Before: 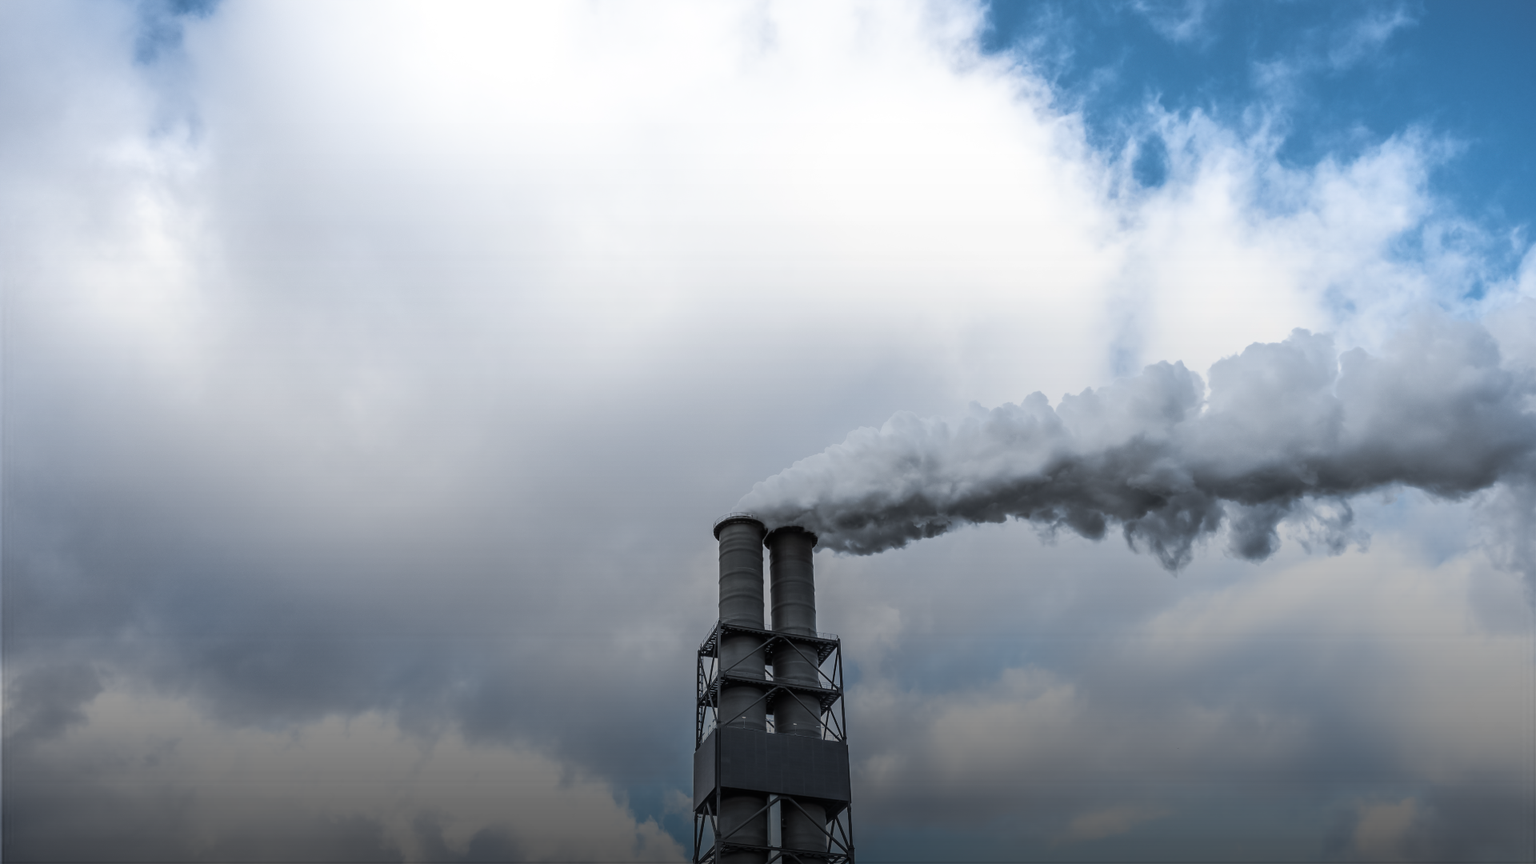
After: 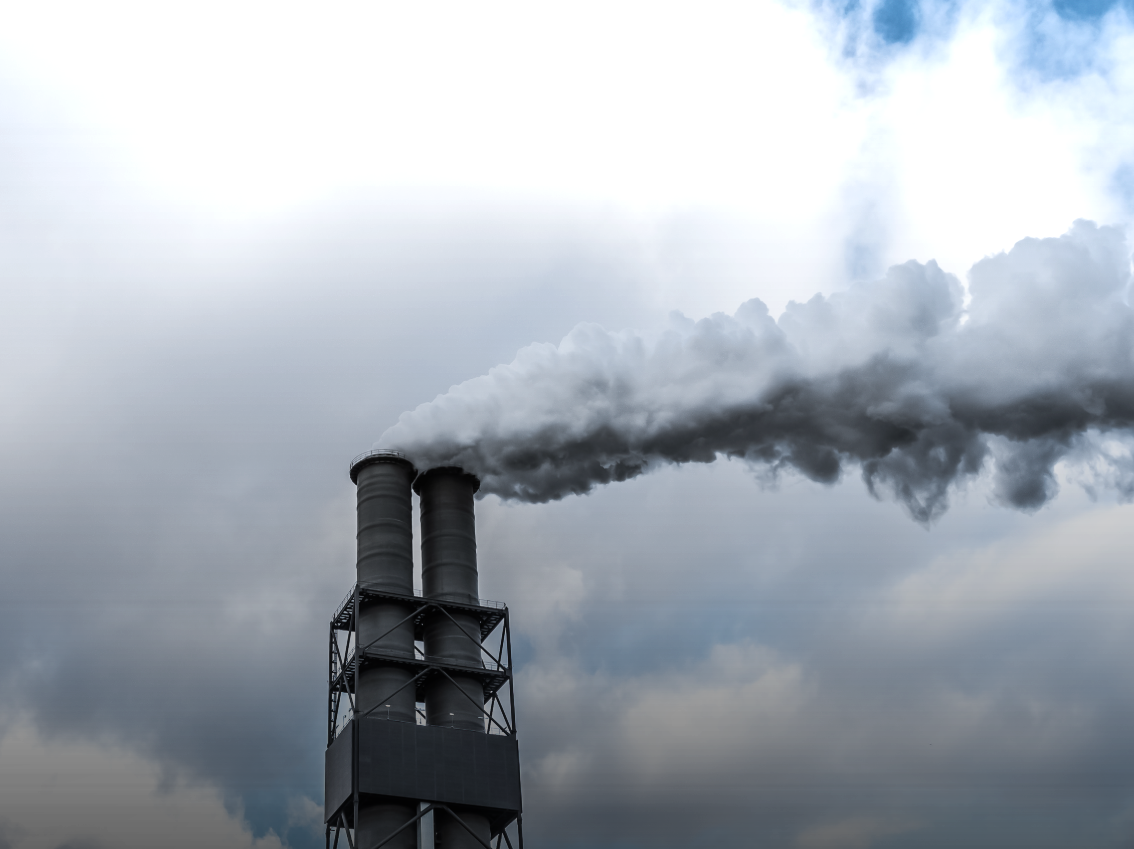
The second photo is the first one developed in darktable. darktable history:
tone equalizer: -8 EV -0.417 EV, -7 EV -0.389 EV, -6 EV -0.333 EV, -5 EV -0.222 EV, -3 EV 0.222 EV, -2 EV 0.333 EV, -1 EV 0.389 EV, +0 EV 0.417 EV, edges refinement/feathering 500, mask exposure compensation -1.57 EV, preserve details no
crop and rotate: left 28.256%, top 17.734%, right 12.656%, bottom 3.573%
shadows and highlights: shadows 30.86, highlights 0, soften with gaussian
